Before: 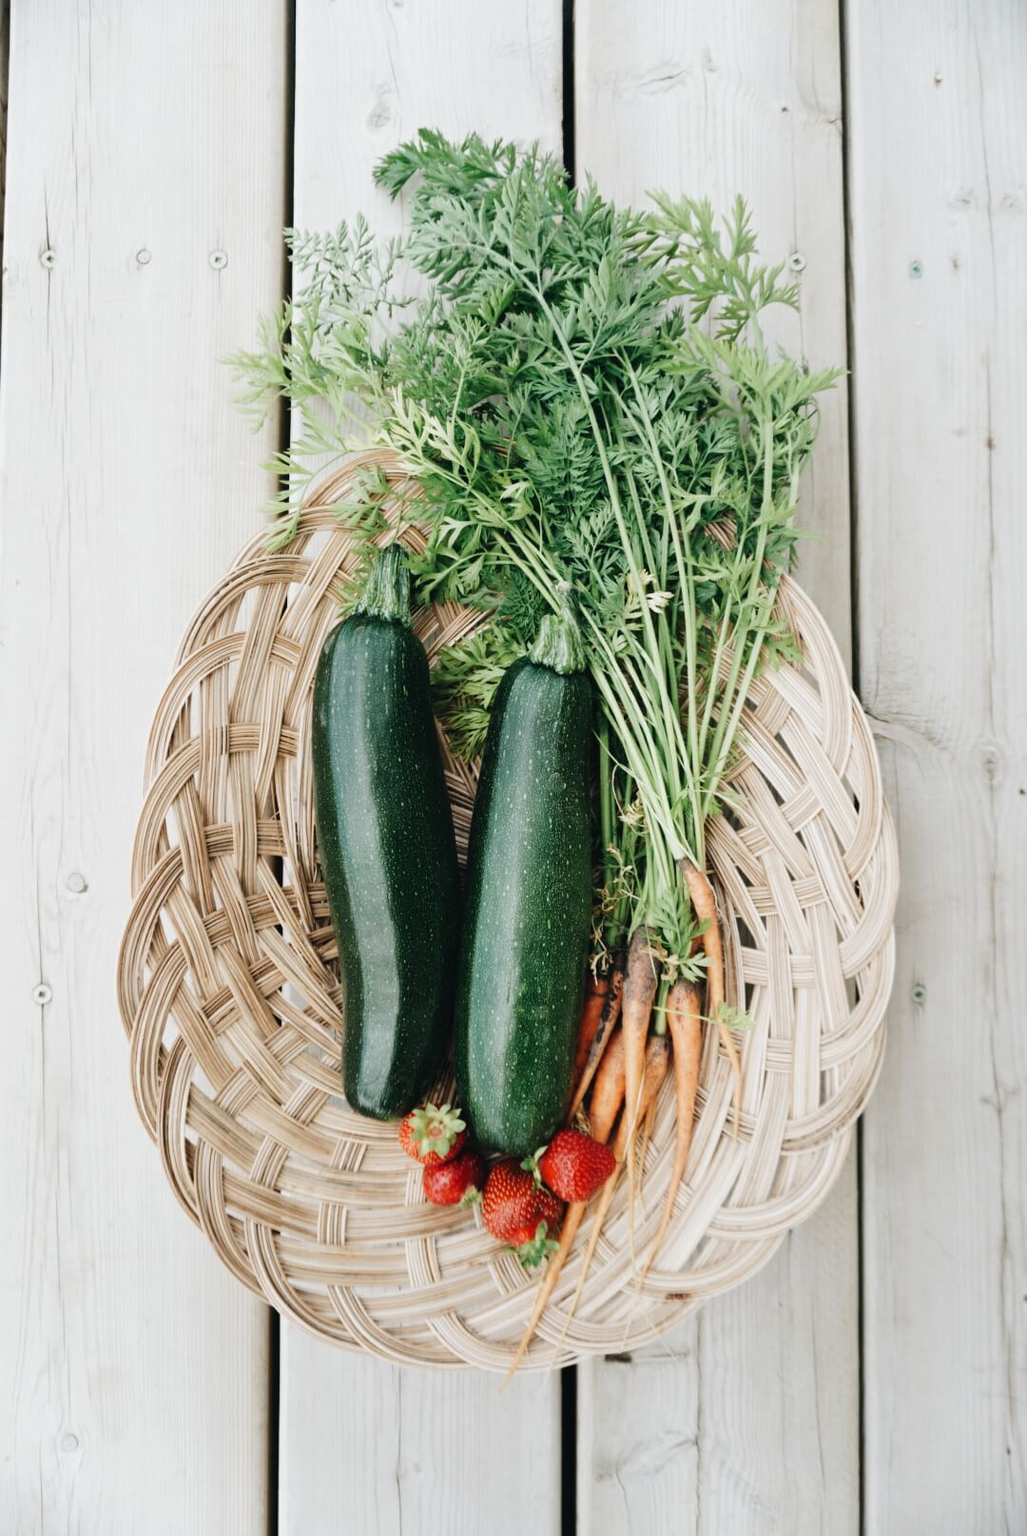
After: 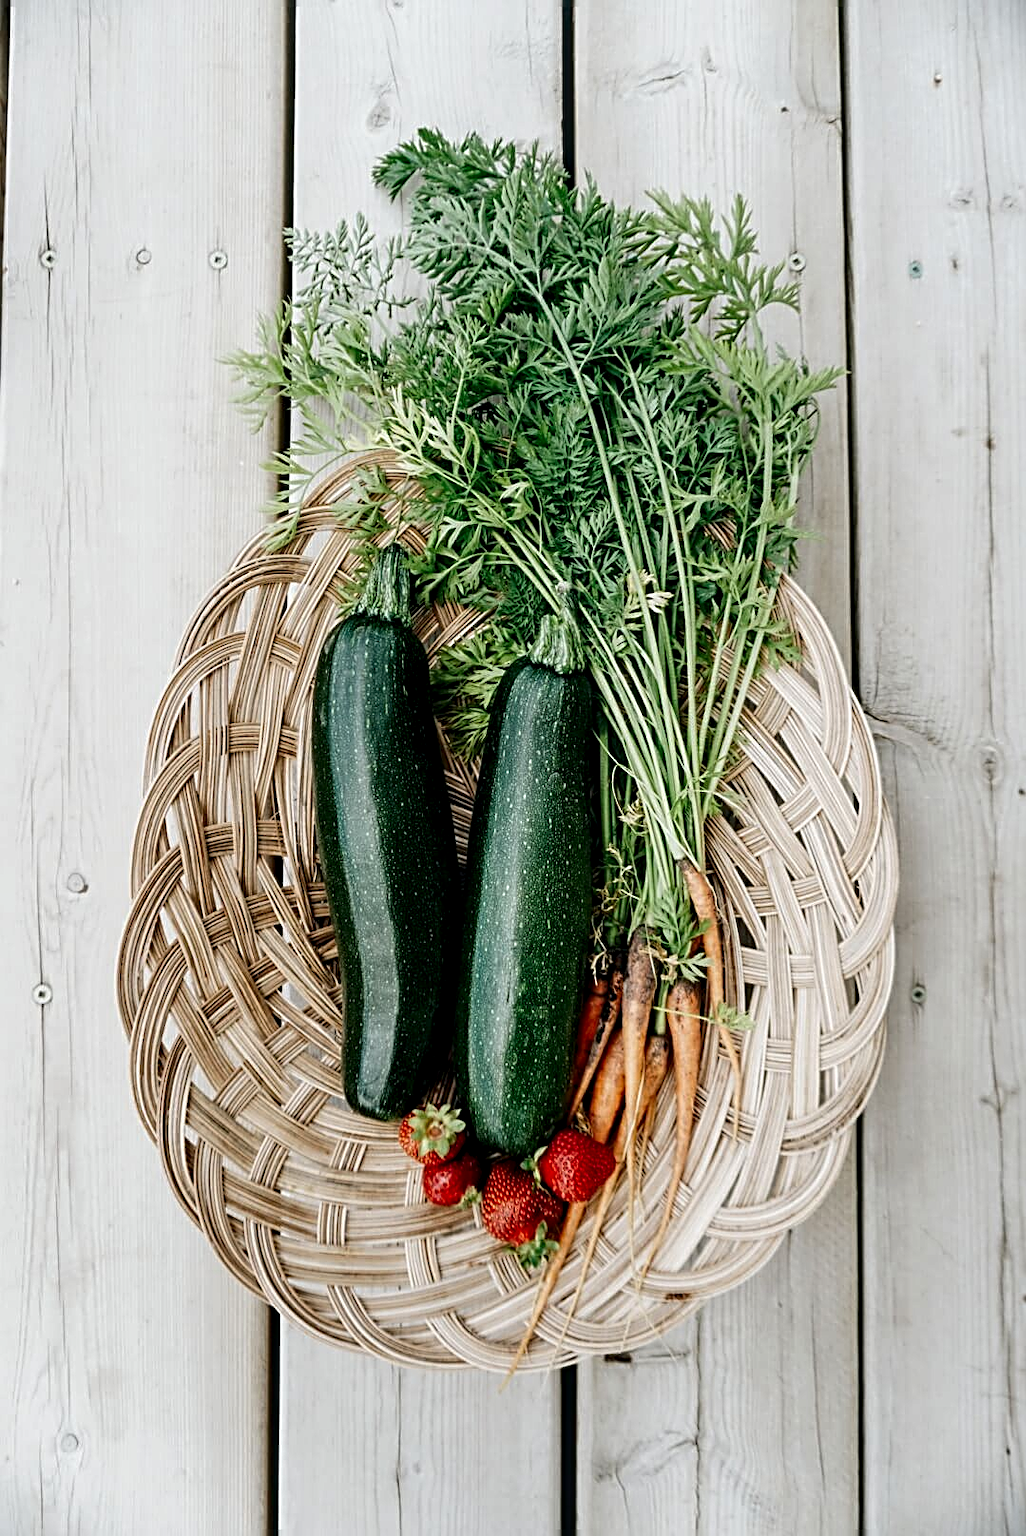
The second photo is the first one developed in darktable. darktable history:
contrast brightness saturation: contrast 0.065, brightness -0.146, saturation 0.115
sharpen: radius 2.715, amount 0.655
local contrast: detail 142%
